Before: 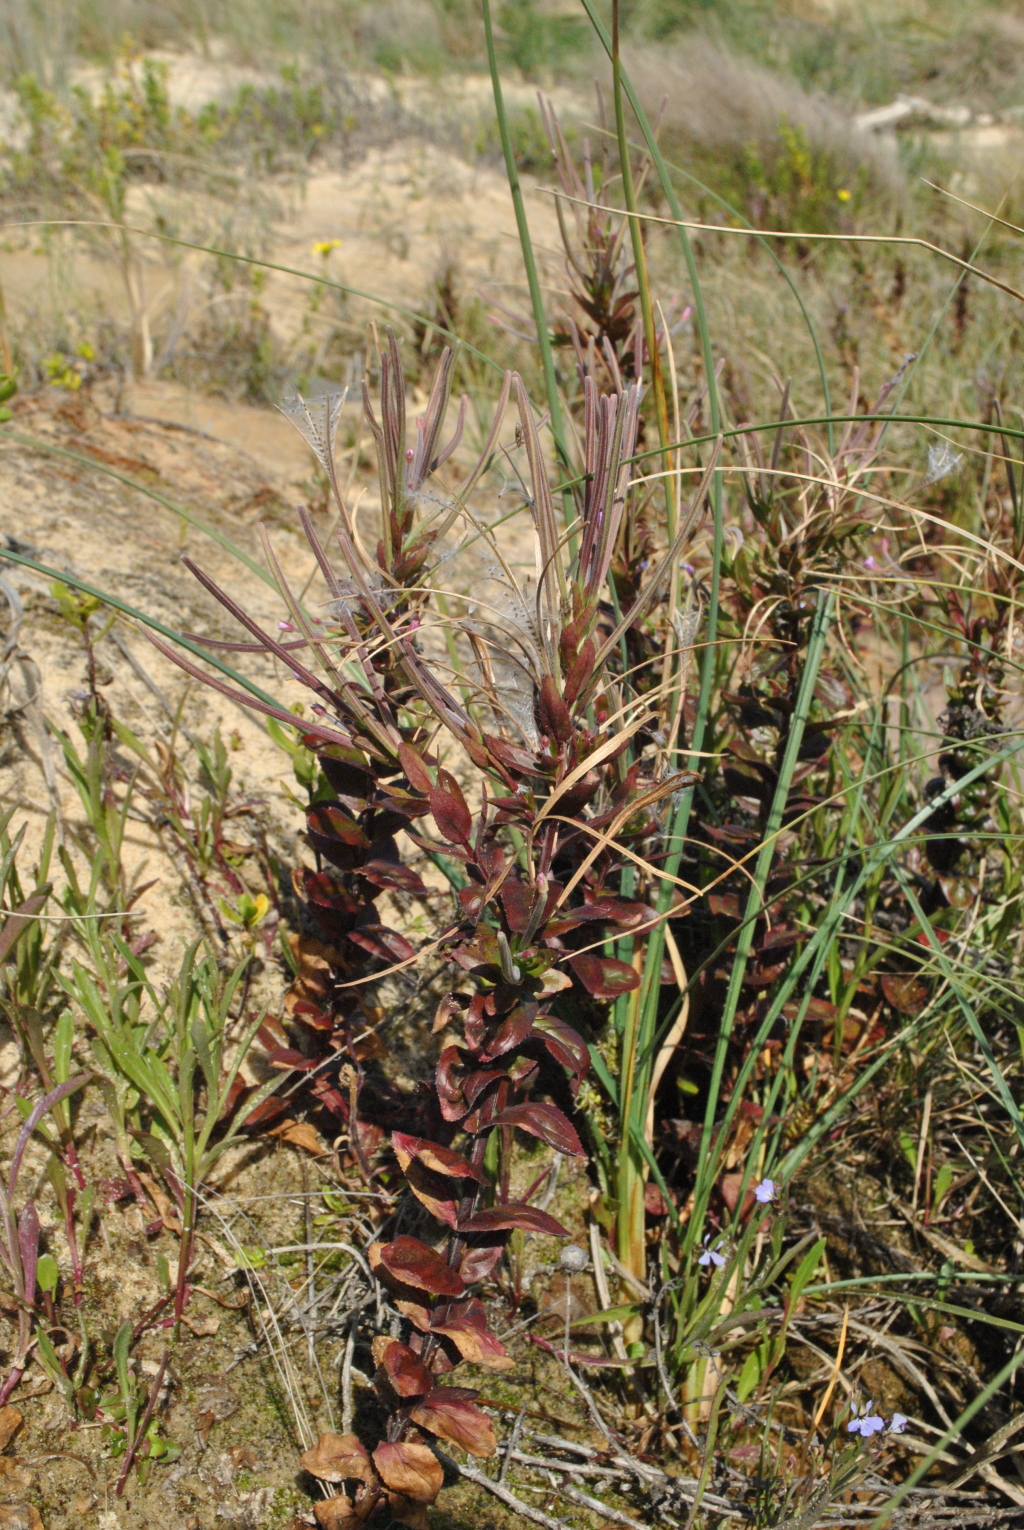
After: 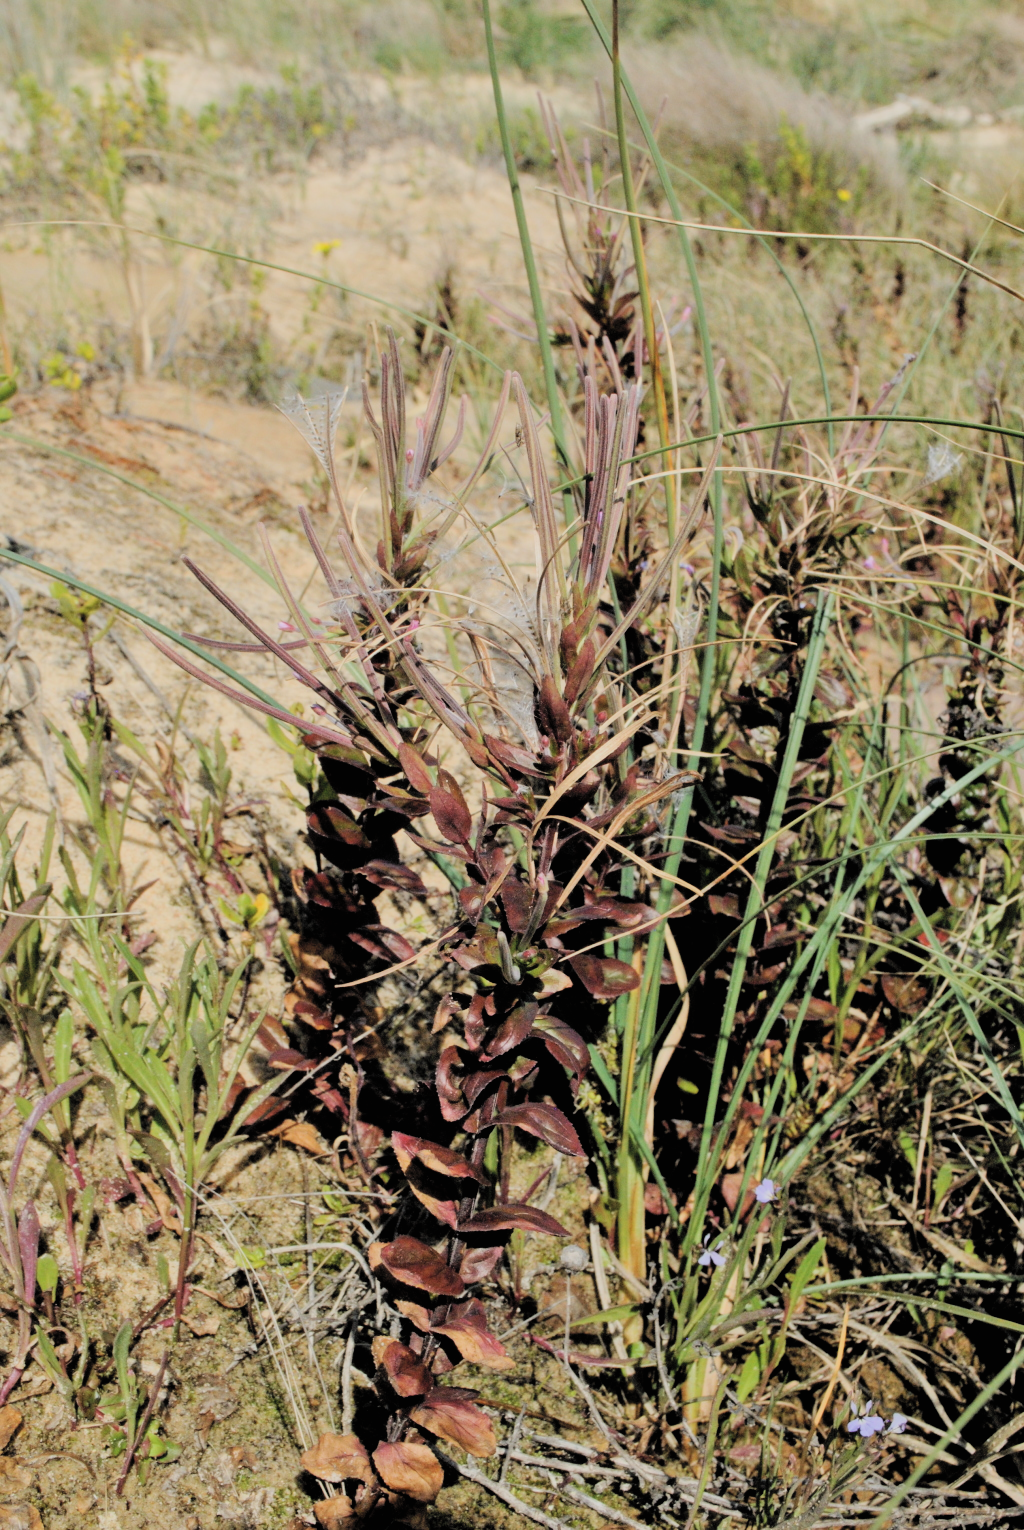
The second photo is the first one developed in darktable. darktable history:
contrast brightness saturation: brightness 0.154
filmic rgb: black relative exposure -4.09 EV, white relative exposure 5.16 EV, hardness 2.07, contrast 1.18
